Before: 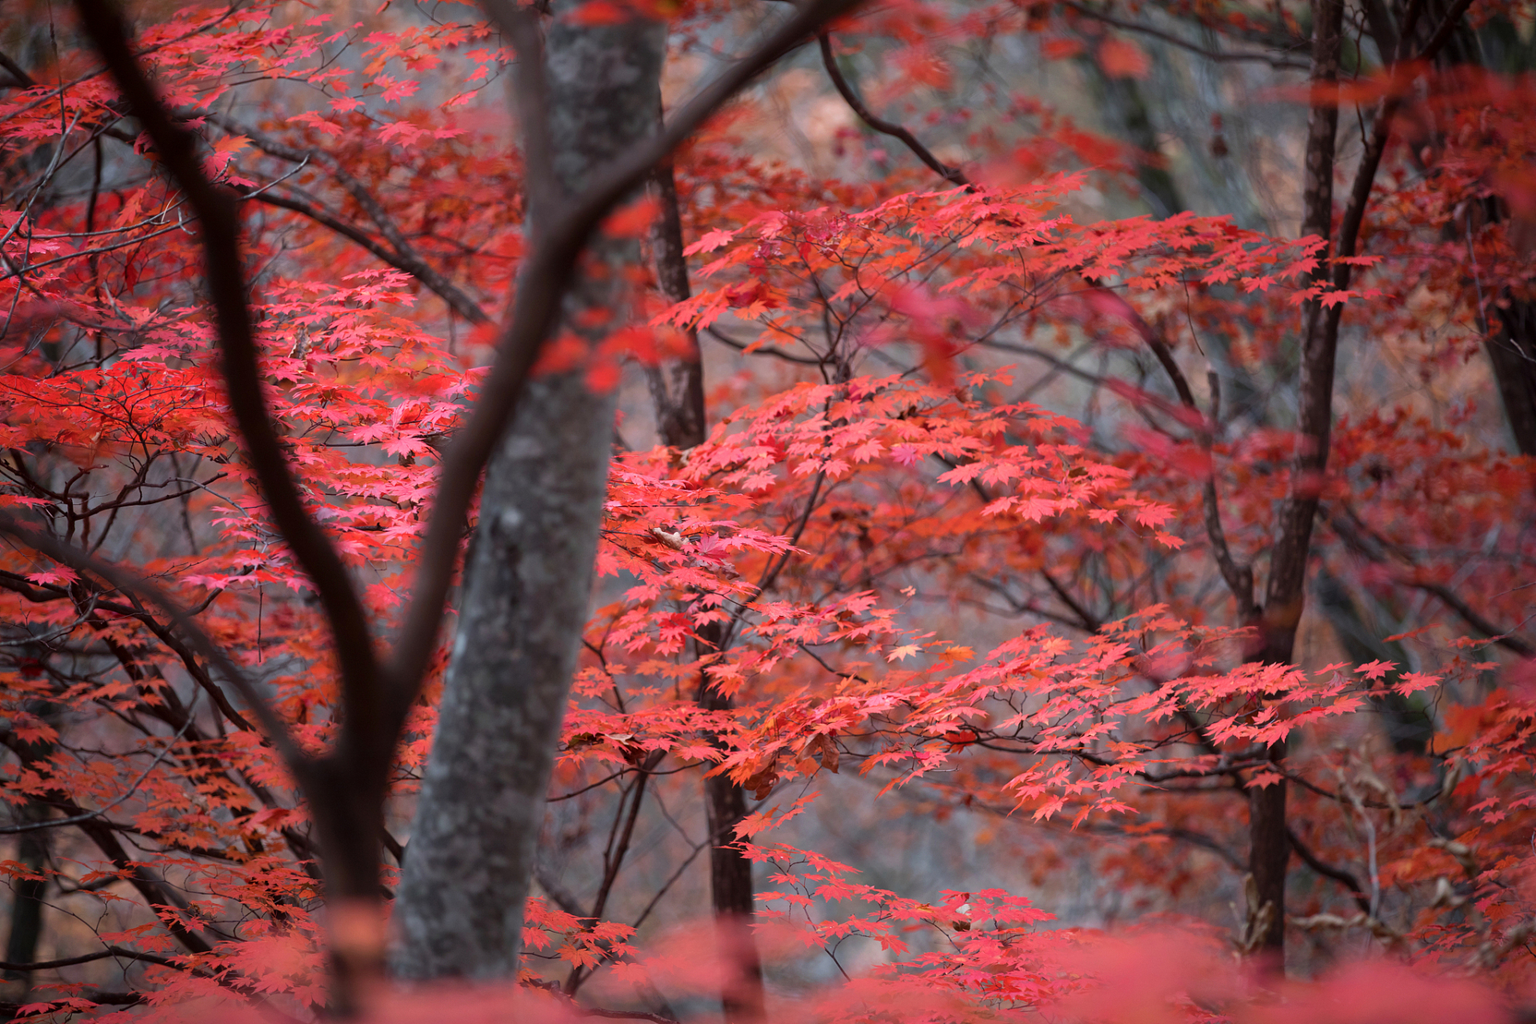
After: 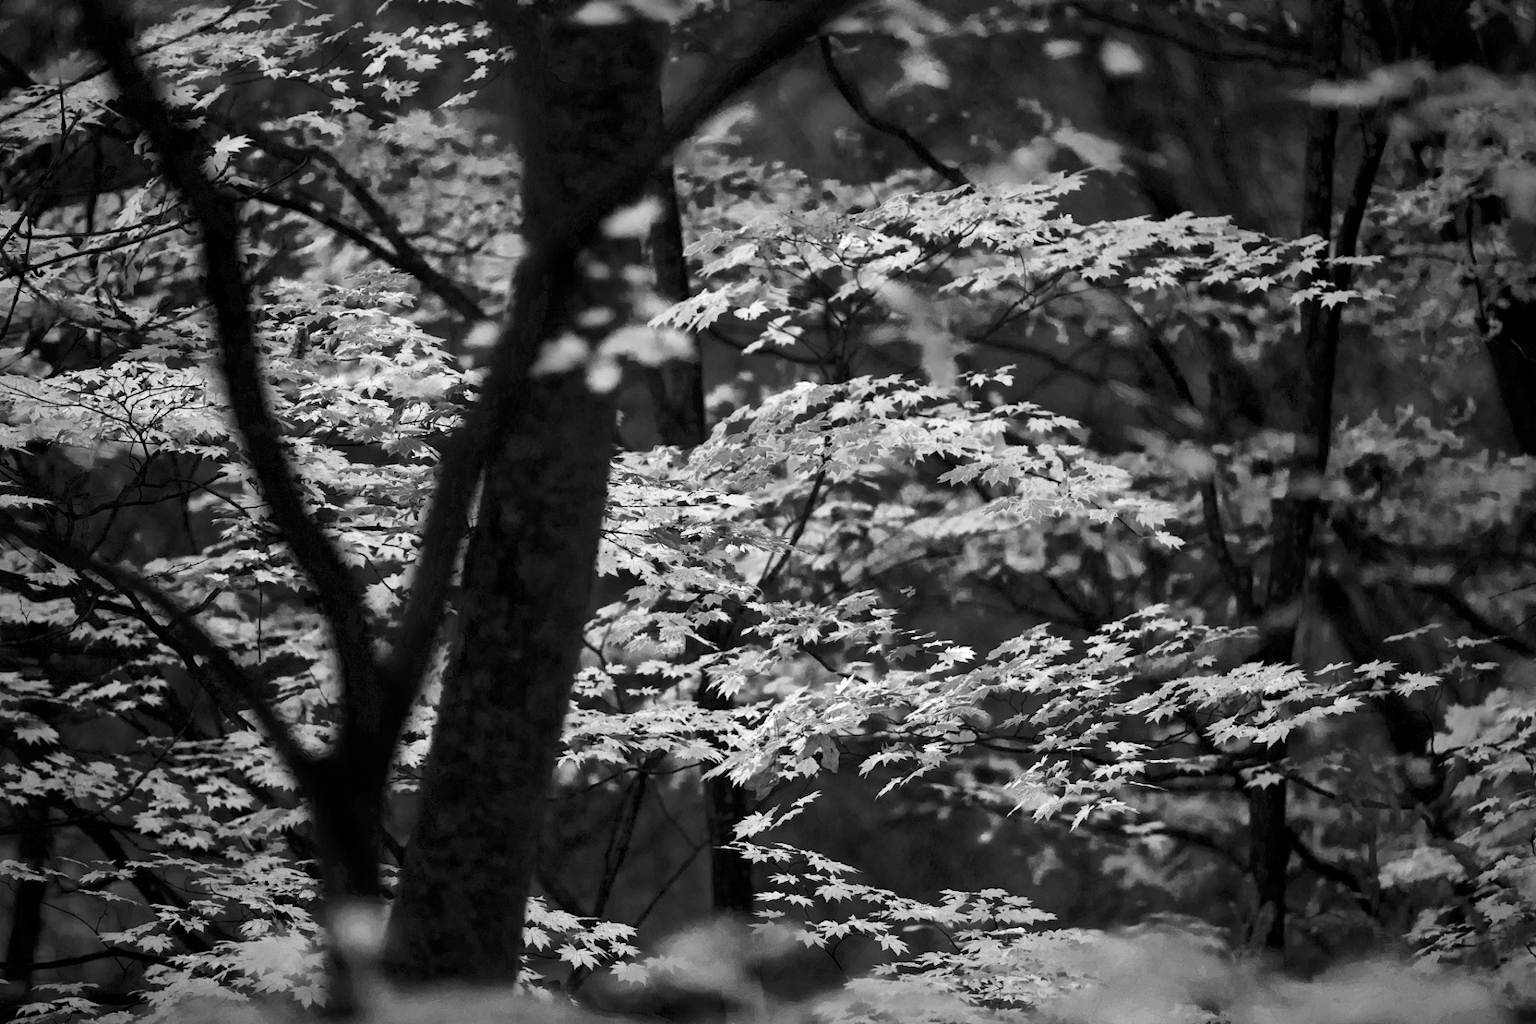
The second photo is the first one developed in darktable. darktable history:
color calibration: output R [1.422, -0.35, -0.252, 0], output G [-0.238, 1.259, -0.084, 0], output B [-0.081, -0.196, 1.58, 0], output brightness [0.49, 0.671, -0.57, 0], illuminant as shot in camera, x 0.463, y 0.419, temperature 2664.94 K
color balance rgb: power › chroma 0.493%, power › hue 215.16°, linear chroma grading › global chroma 9.497%, perceptual saturation grading › global saturation 30.676%
local contrast: mode bilateral grid, contrast 20, coarseness 50, detail 119%, midtone range 0.2
color zones: curves: ch0 [(0.002, 0.593) (0.143, 0.417) (0.285, 0.541) (0.455, 0.289) (0.608, 0.327) (0.727, 0.283) (0.869, 0.571) (1, 0.603)]; ch1 [(0, 0) (0.143, 0) (0.286, 0) (0.429, 0) (0.571, 0) (0.714, 0) (0.857, 0)]
